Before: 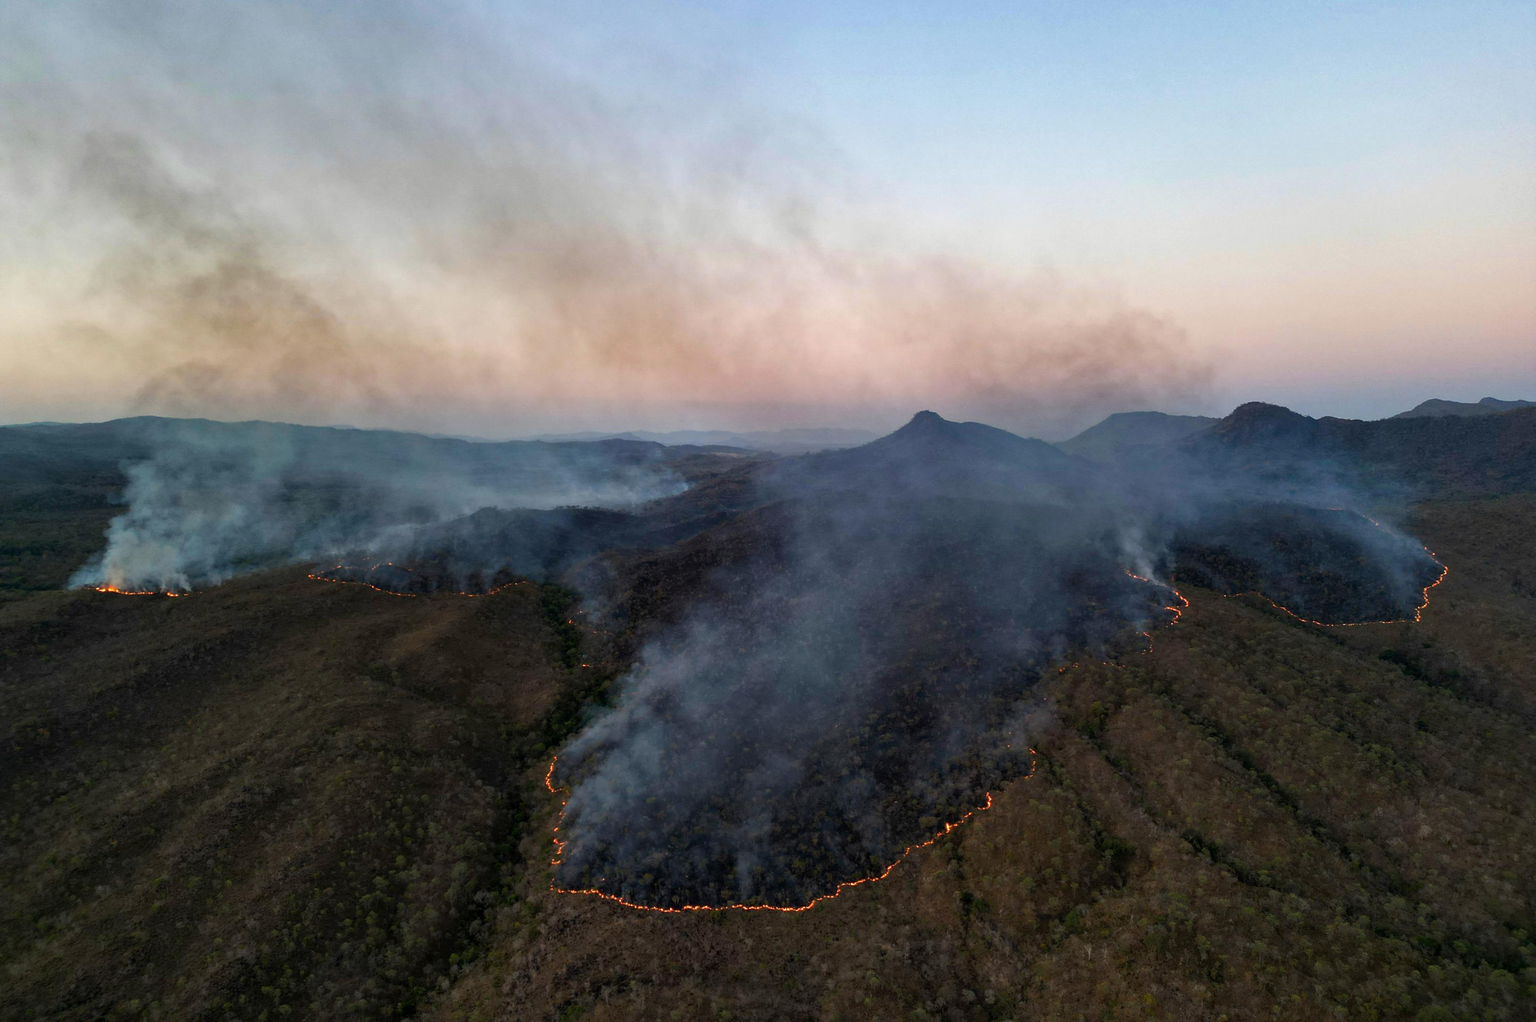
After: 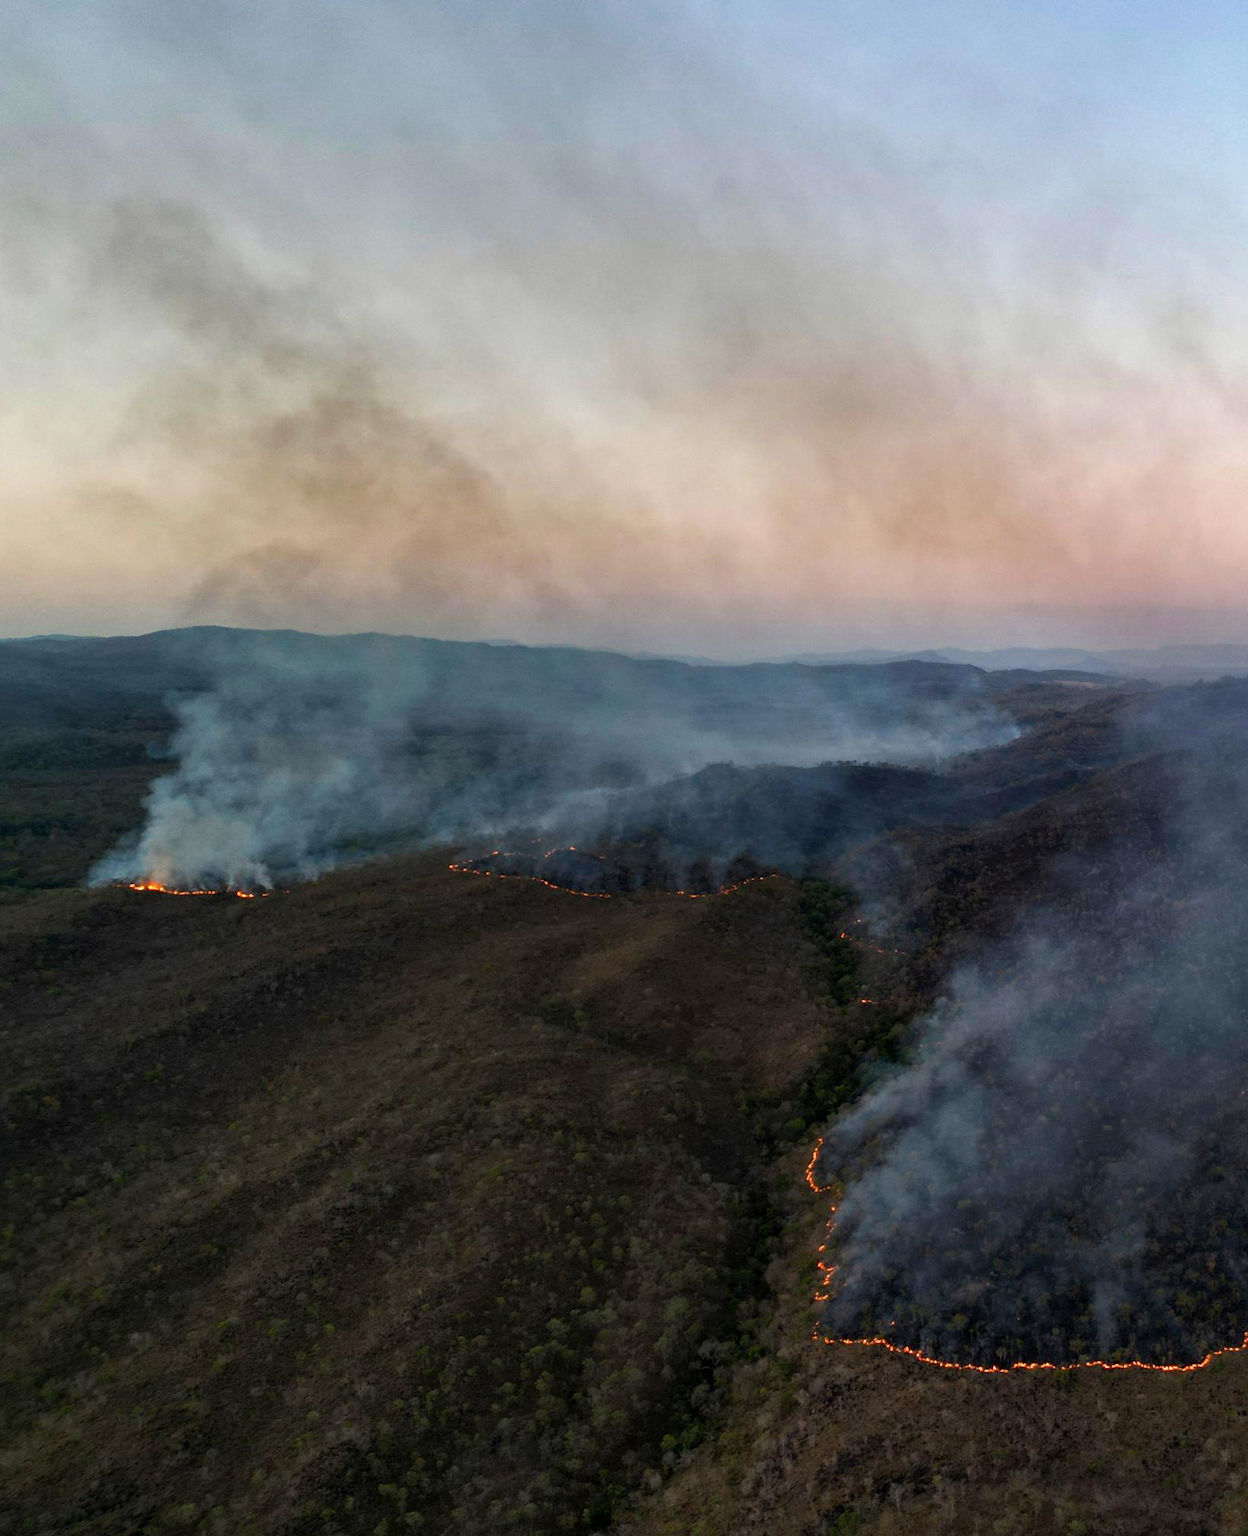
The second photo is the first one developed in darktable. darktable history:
crop: left 0.661%, right 45.291%, bottom 0.09%
